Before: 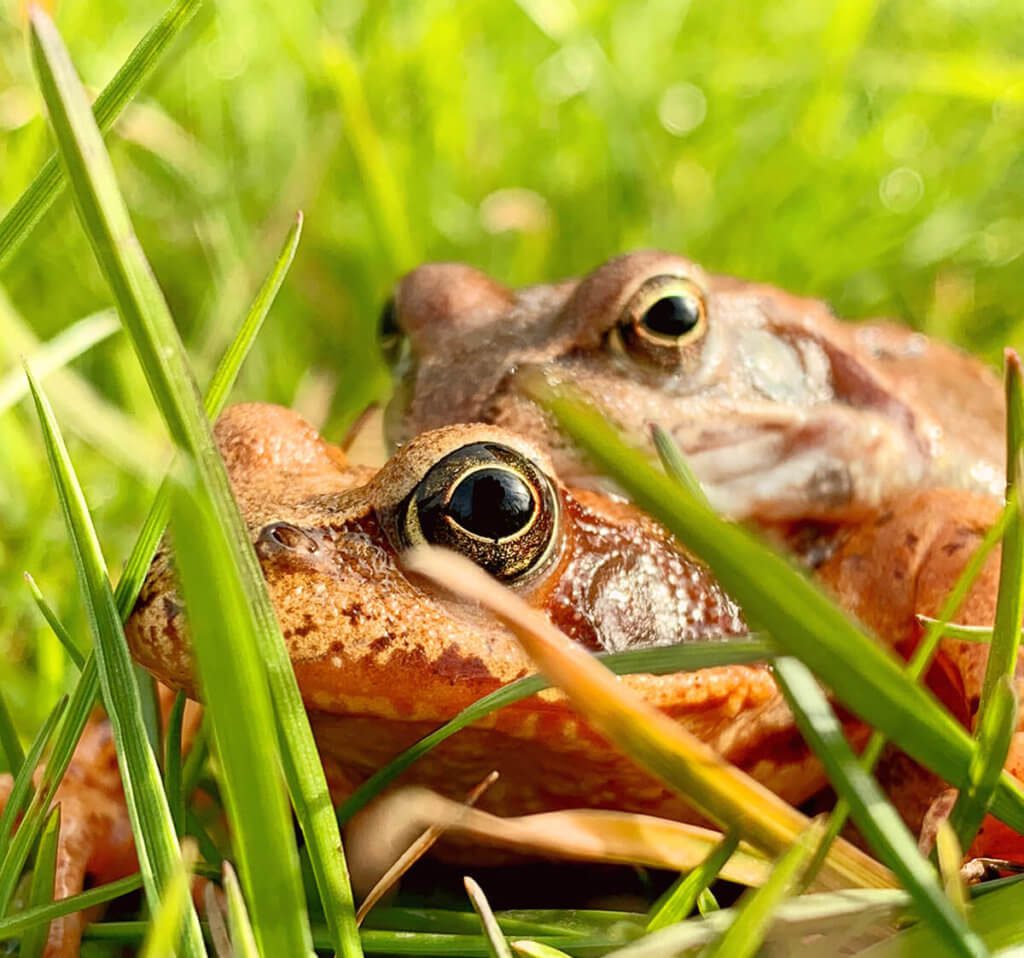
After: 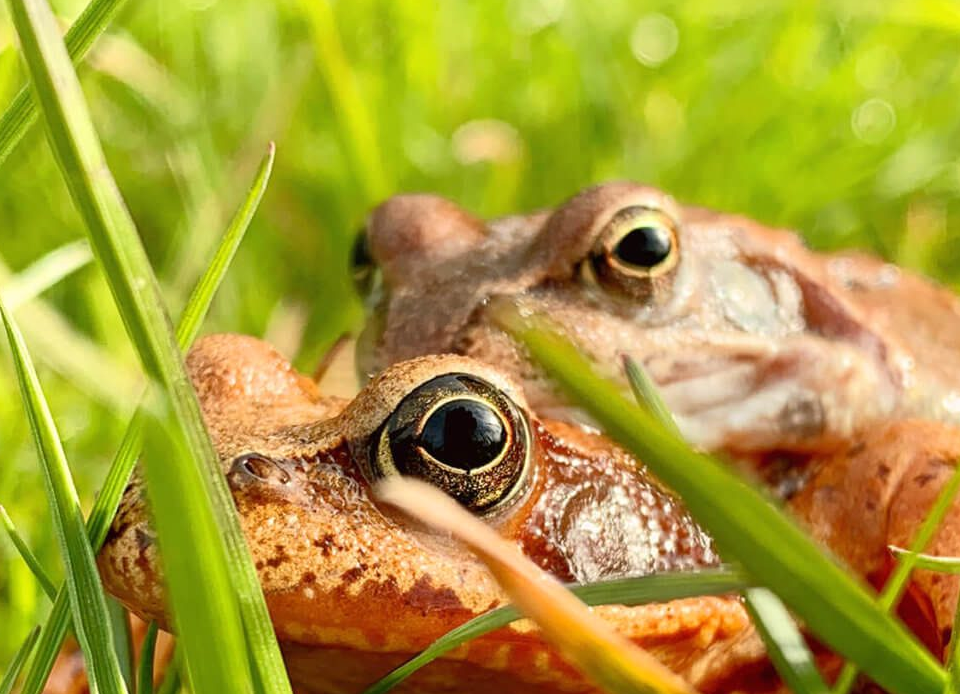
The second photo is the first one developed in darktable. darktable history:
tone equalizer: on, module defaults
crop: left 2.737%, top 7.287%, right 3.421%, bottom 20.179%
